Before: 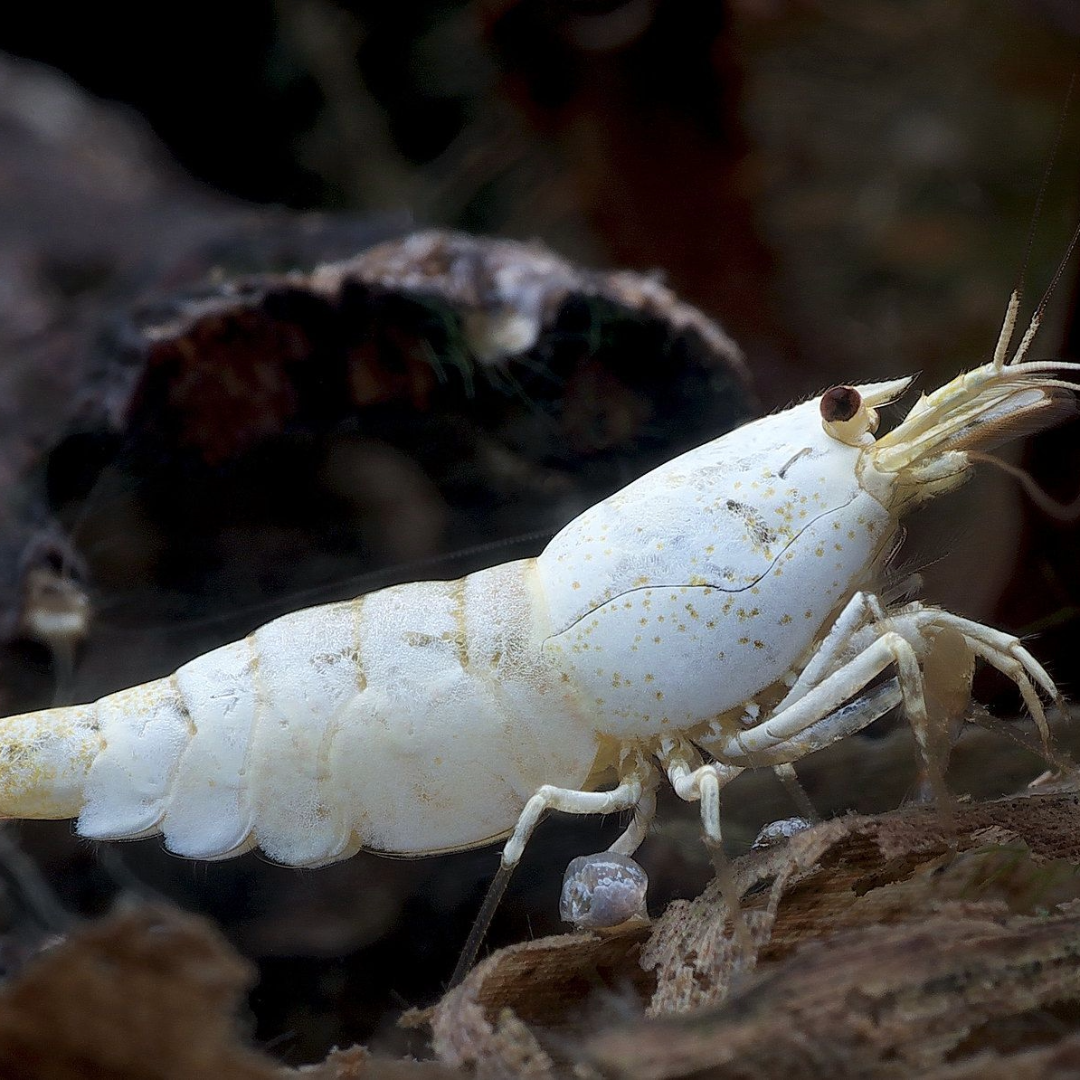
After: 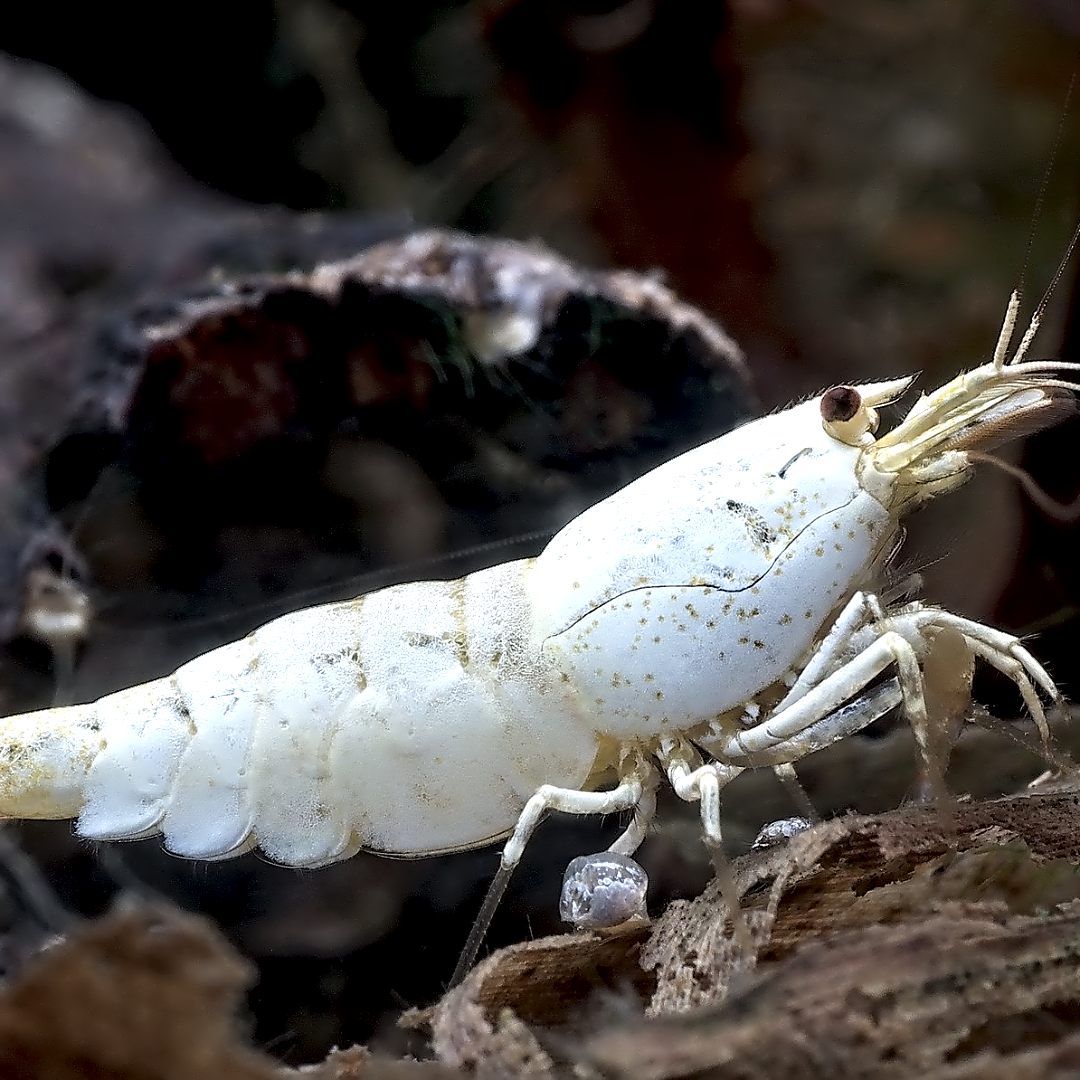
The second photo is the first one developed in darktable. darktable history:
exposure: black level correction 0.001, exposure 0.499 EV, compensate highlight preservation false
contrast equalizer: octaves 7, y [[0.5, 0.542, 0.583, 0.625, 0.667, 0.708], [0.5 ×6], [0.5 ×6], [0, 0.033, 0.067, 0.1, 0.133, 0.167], [0, 0.05, 0.1, 0.15, 0.2, 0.25]]
